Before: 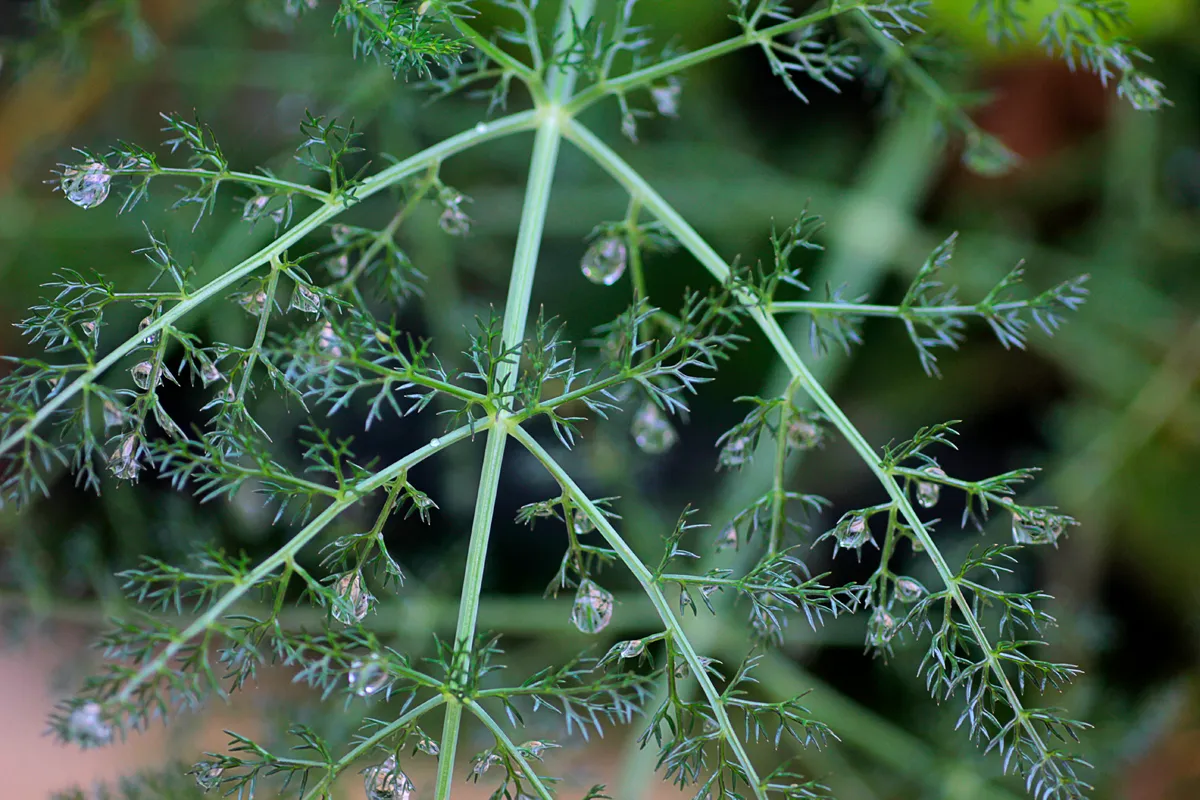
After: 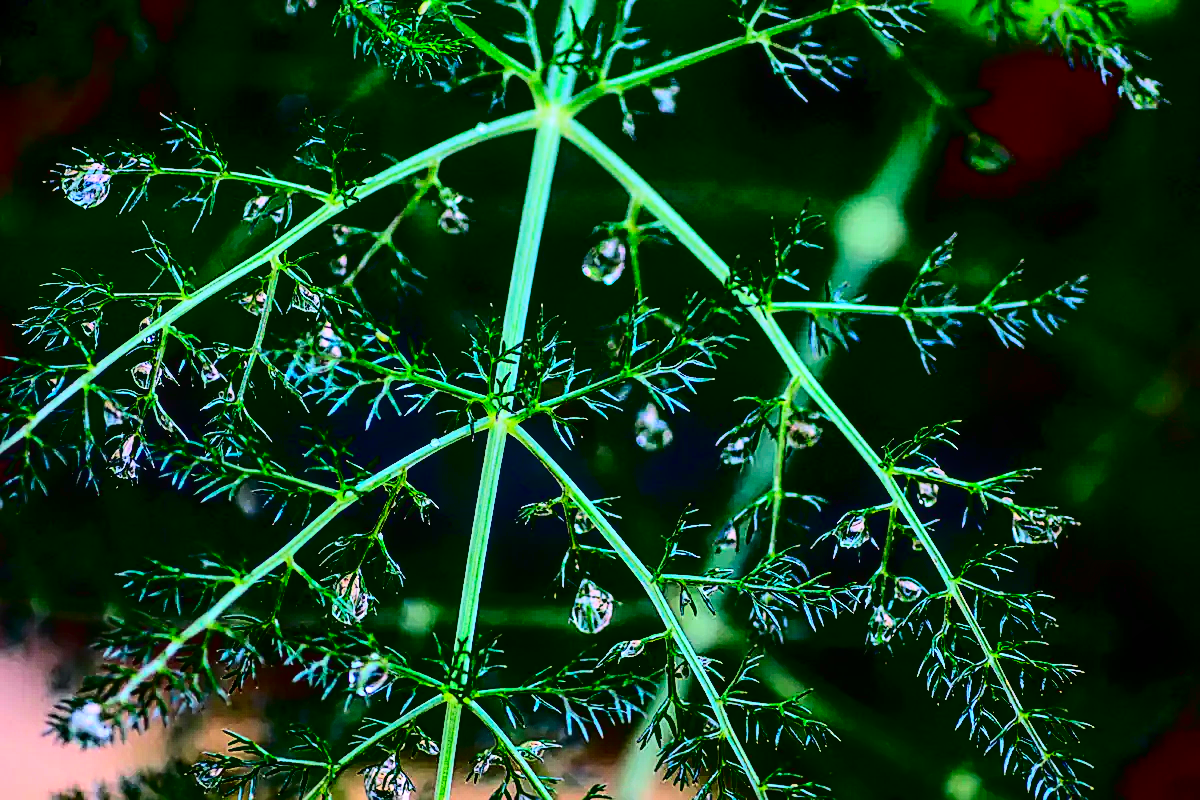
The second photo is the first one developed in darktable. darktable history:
local contrast: on, module defaults
contrast brightness saturation: contrast 0.763, brightness -0.98, saturation 0.984
sharpen: on, module defaults
exposure: exposure 0.379 EV, compensate highlight preservation false
